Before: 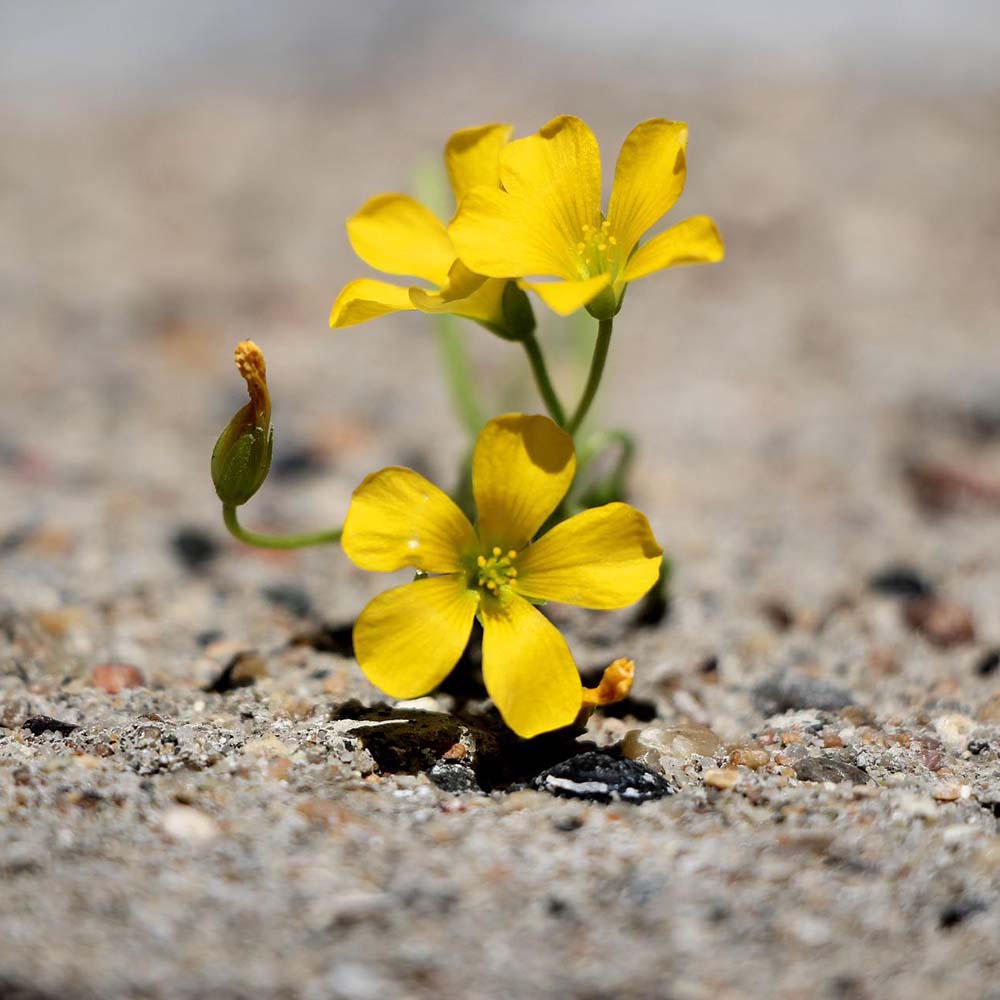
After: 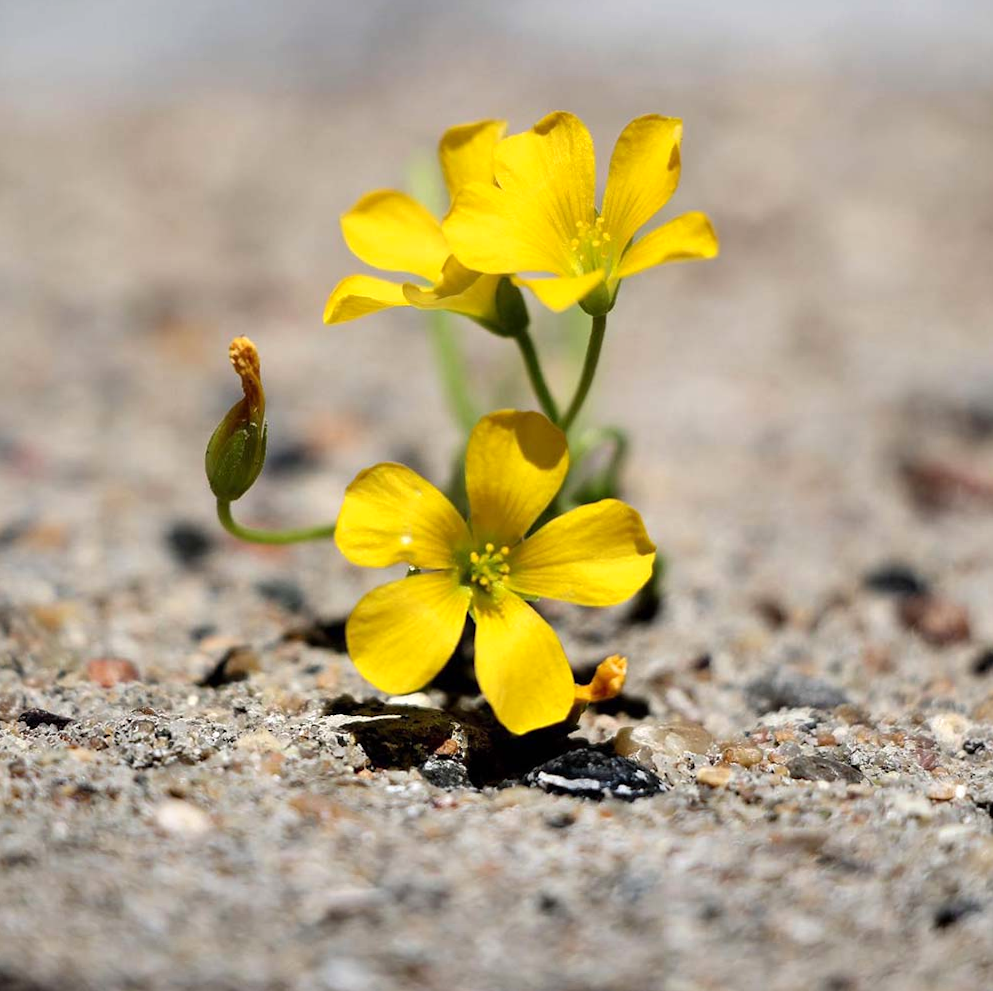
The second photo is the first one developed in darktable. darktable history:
rotate and perspective: rotation 0.192°, lens shift (horizontal) -0.015, crop left 0.005, crop right 0.996, crop top 0.006, crop bottom 0.99
levels: levels [0, 0.474, 0.947]
